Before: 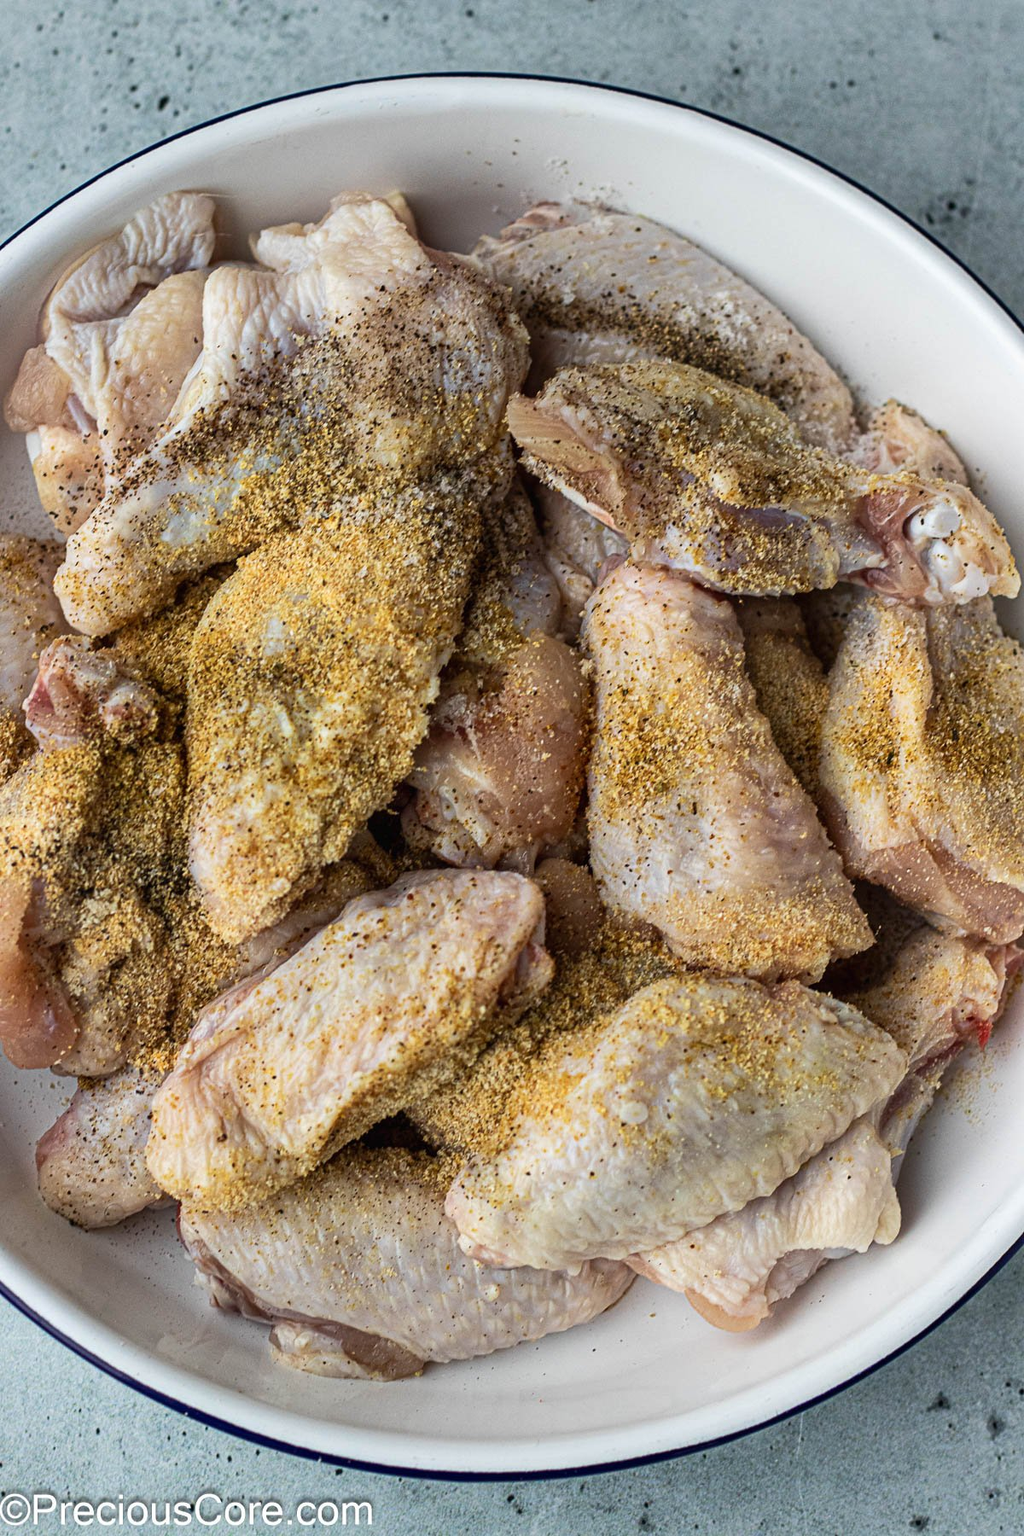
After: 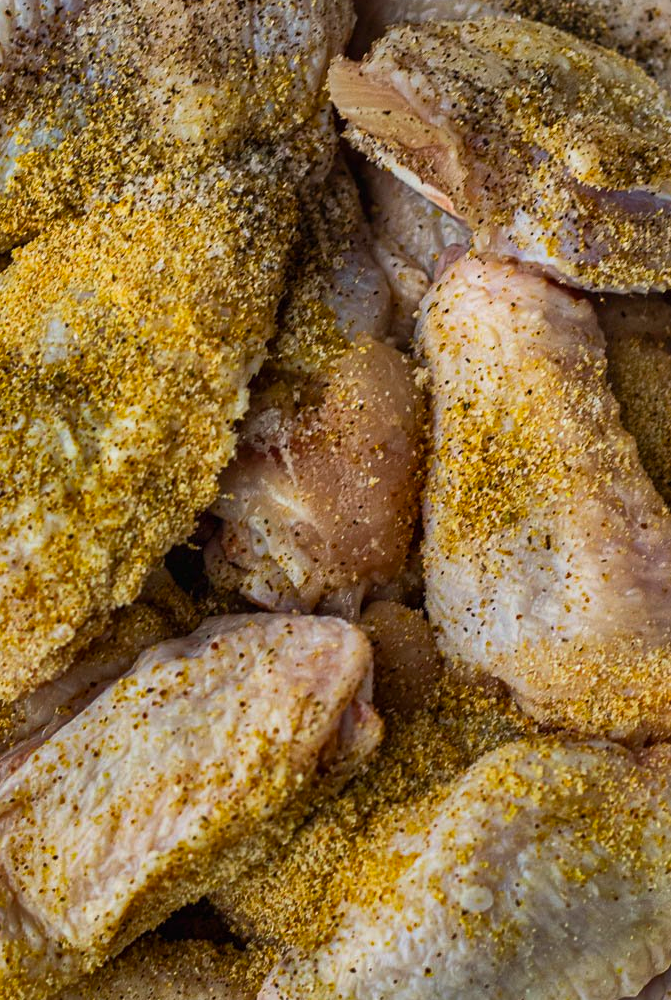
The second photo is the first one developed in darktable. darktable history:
color balance rgb: perceptual saturation grading › global saturation 25.582%
crop and rotate: left 22.226%, top 22.507%, right 21.834%, bottom 21.934%
shadows and highlights: radius 123.93, shadows 99.12, white point adjustment -3.17, highlights -99.42, highlights color adjustment 49.08%, soften with gaussian
